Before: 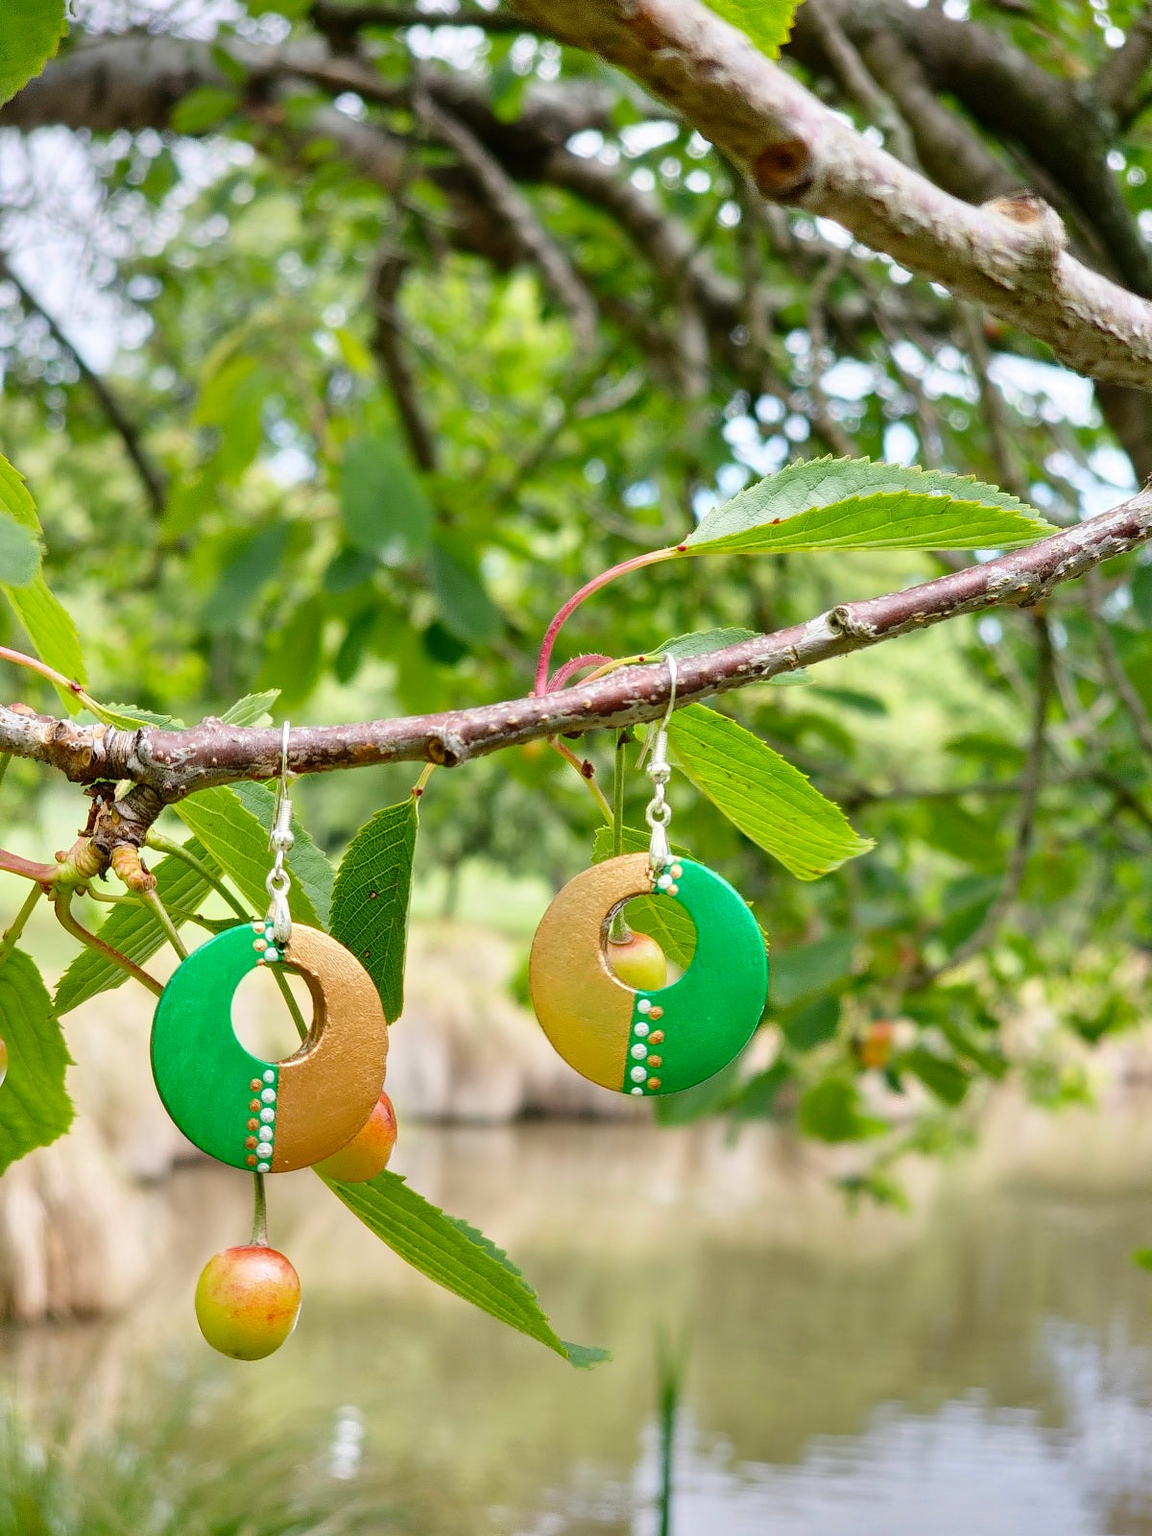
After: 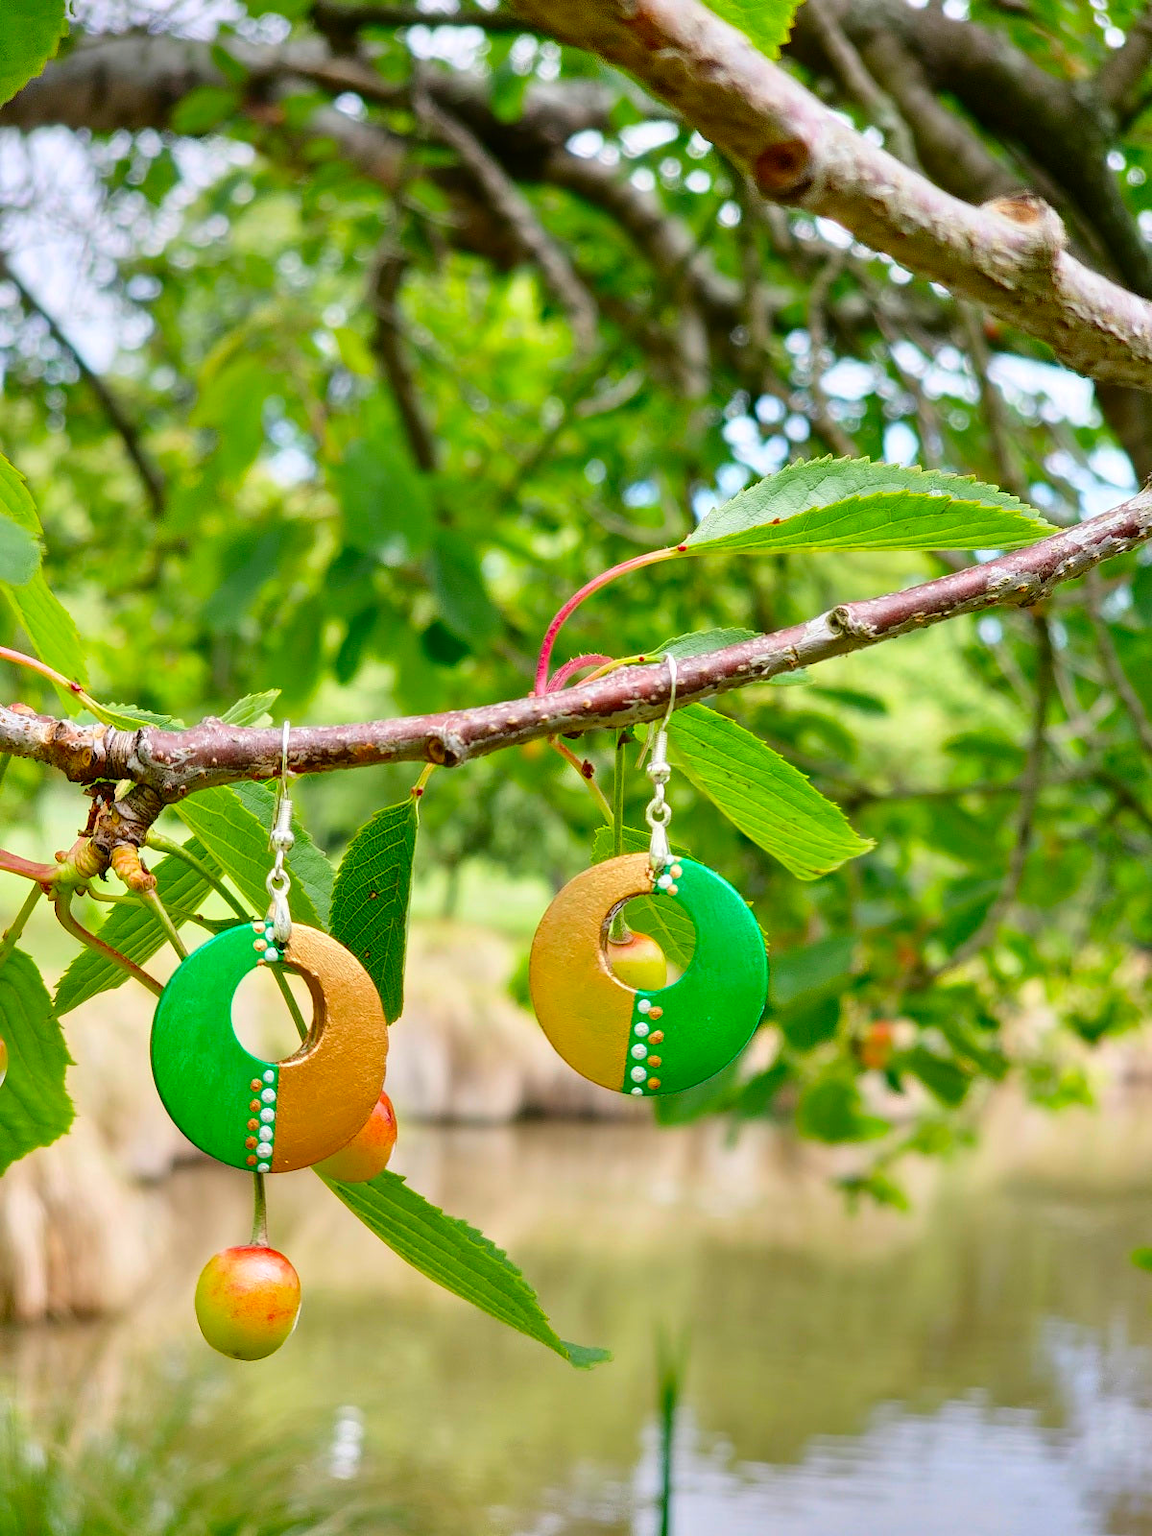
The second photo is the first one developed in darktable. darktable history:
color correction: highlights b* 0.001, saturation 1.37
